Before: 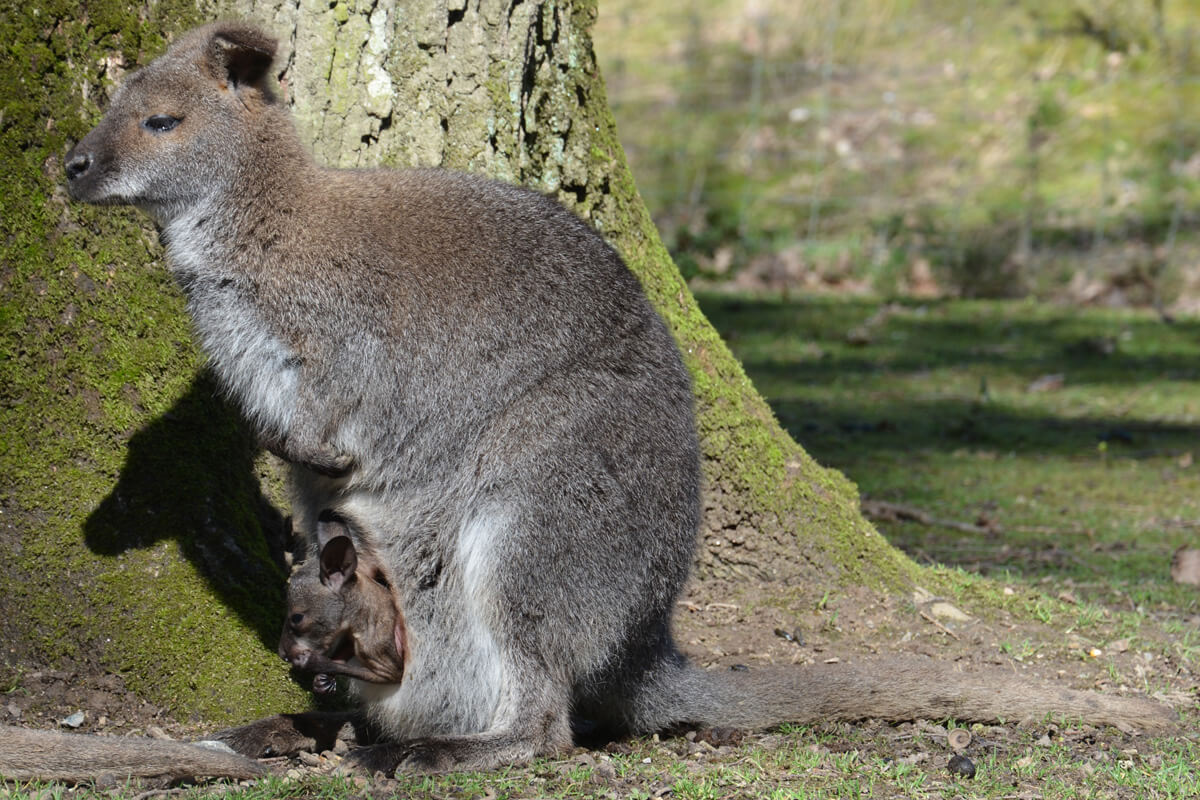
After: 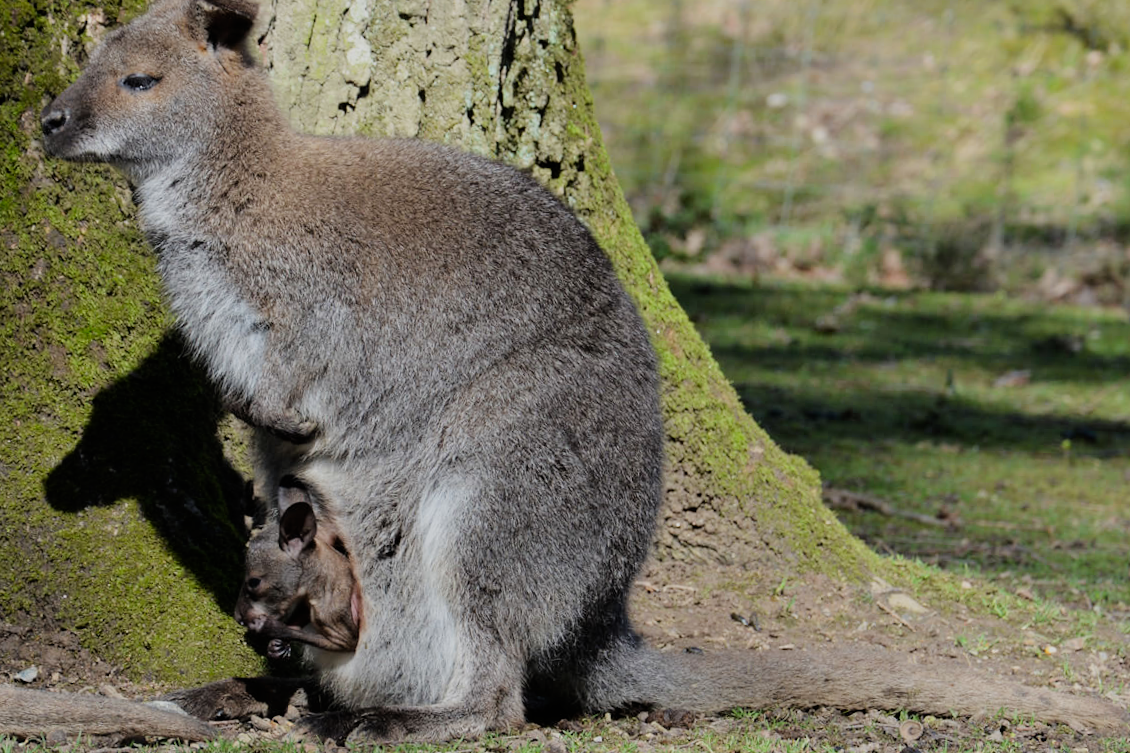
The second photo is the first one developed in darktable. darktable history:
filmic rgb: black relative exposure -7.65 EV, white relative exposure 4.56 EV, hardness 3.61
shadows and highlights: shadows 12, white point adjustment 1.2, soften with gaussian
contrast brightness saturation: saturation 0.1
crop and rotate: angle -2.38°
